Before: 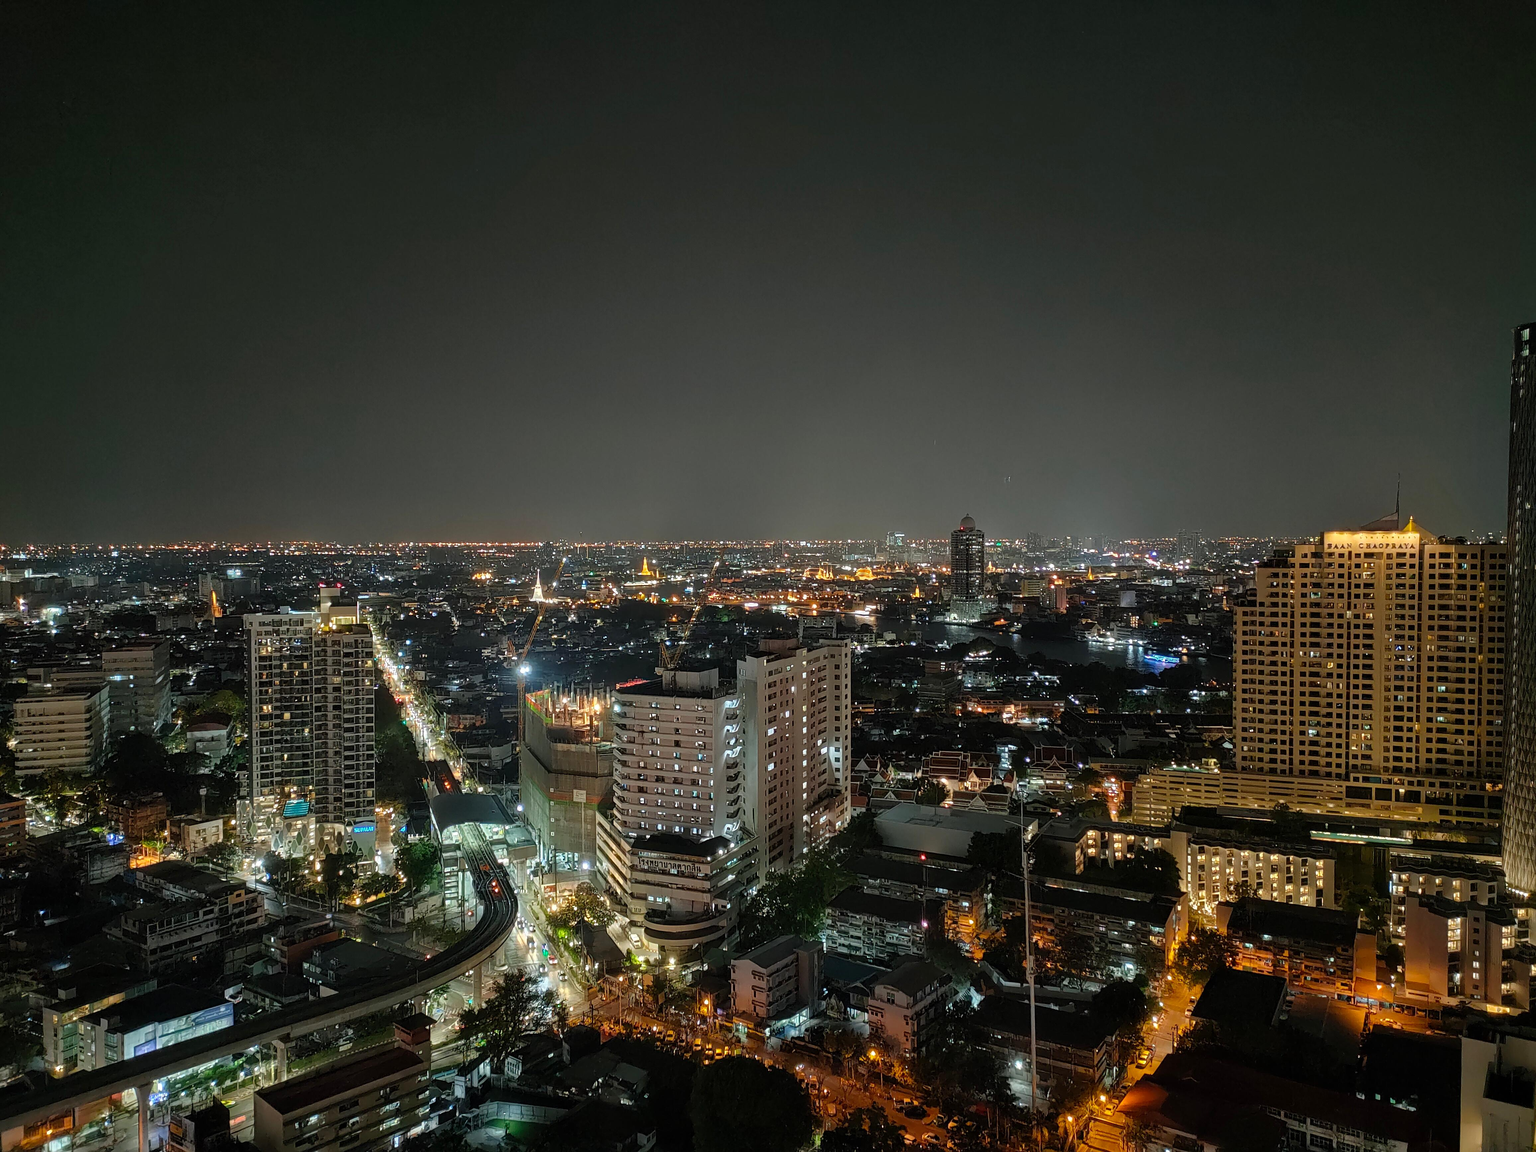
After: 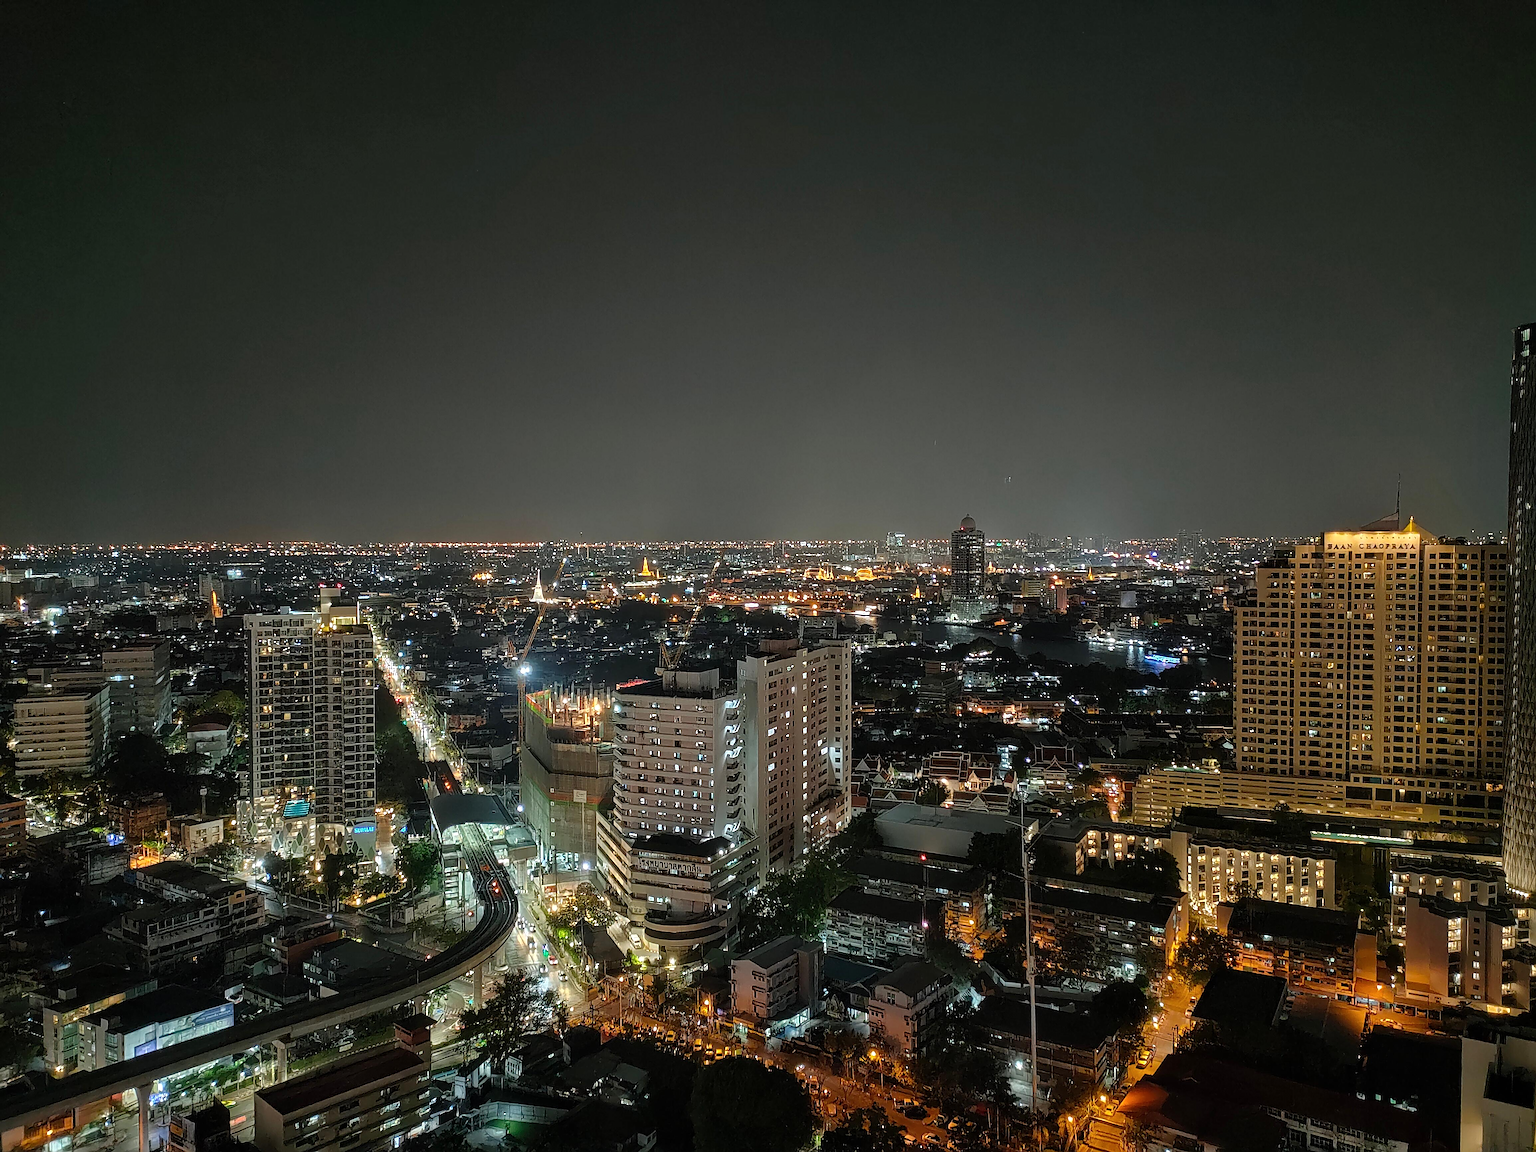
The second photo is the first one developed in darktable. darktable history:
sharpen: amount 0.594
shadows and highlights: shadows 13.27, white point adjustment 1.15, highlights color adjustment 41.97%, soften with gaussian
